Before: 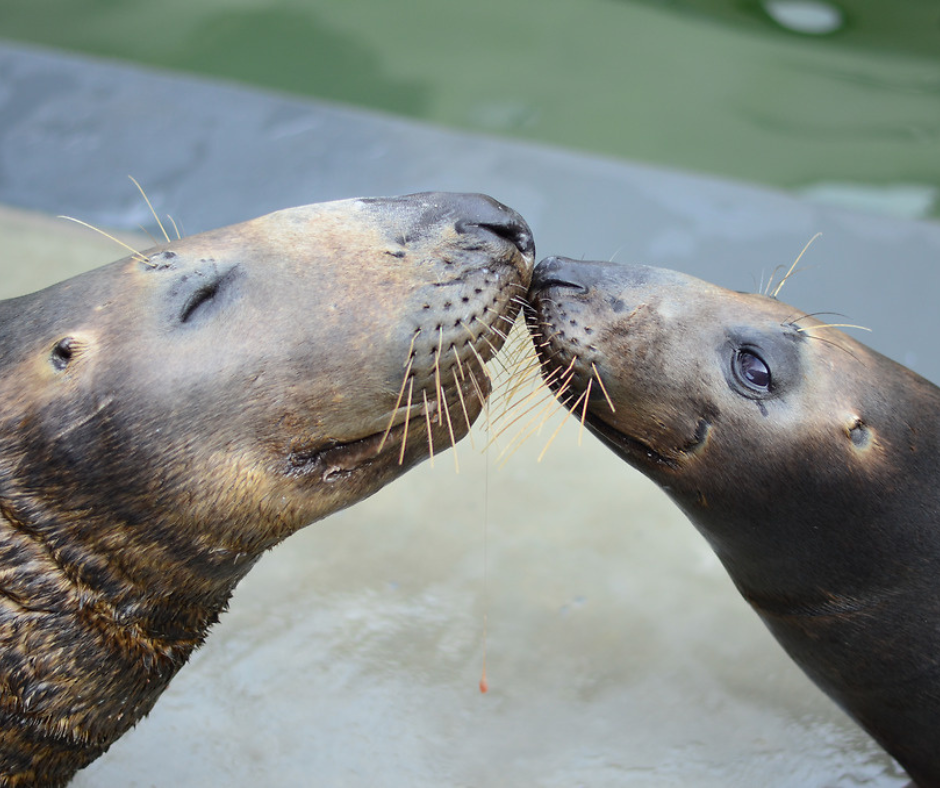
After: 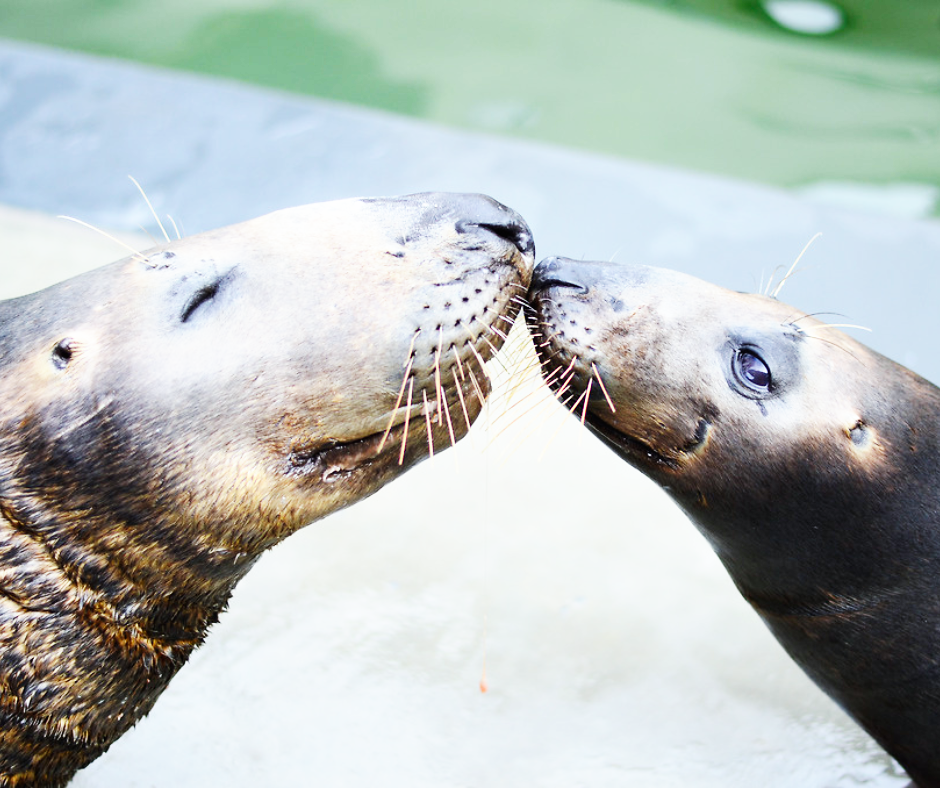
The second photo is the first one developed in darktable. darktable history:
white balance: red 0.98, blue 1.034
base curve: curves: ch0 [(0, 0) (0.007, 0.004) (0.027, 0.03) (0.046, 0.07) (0.207, 0.54) (0.442, 0.872) (0.673, 0.972) (1, 1)], preserve colors none
